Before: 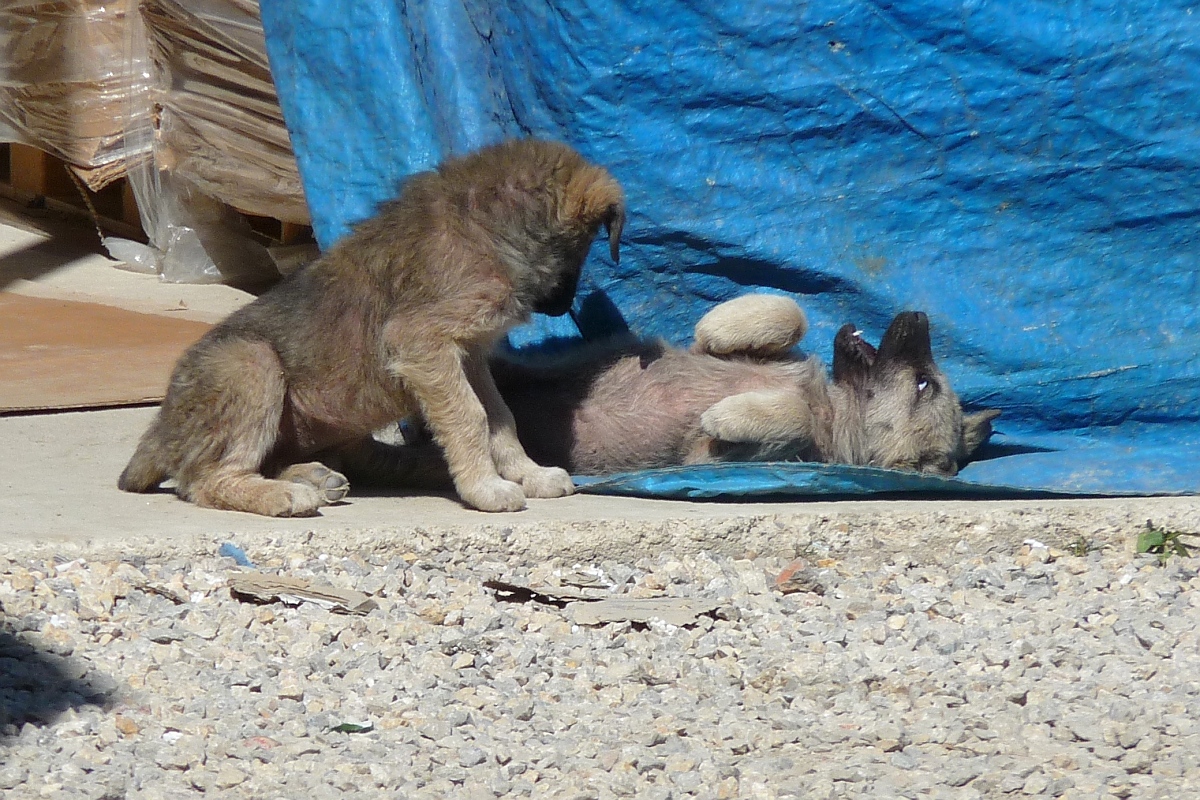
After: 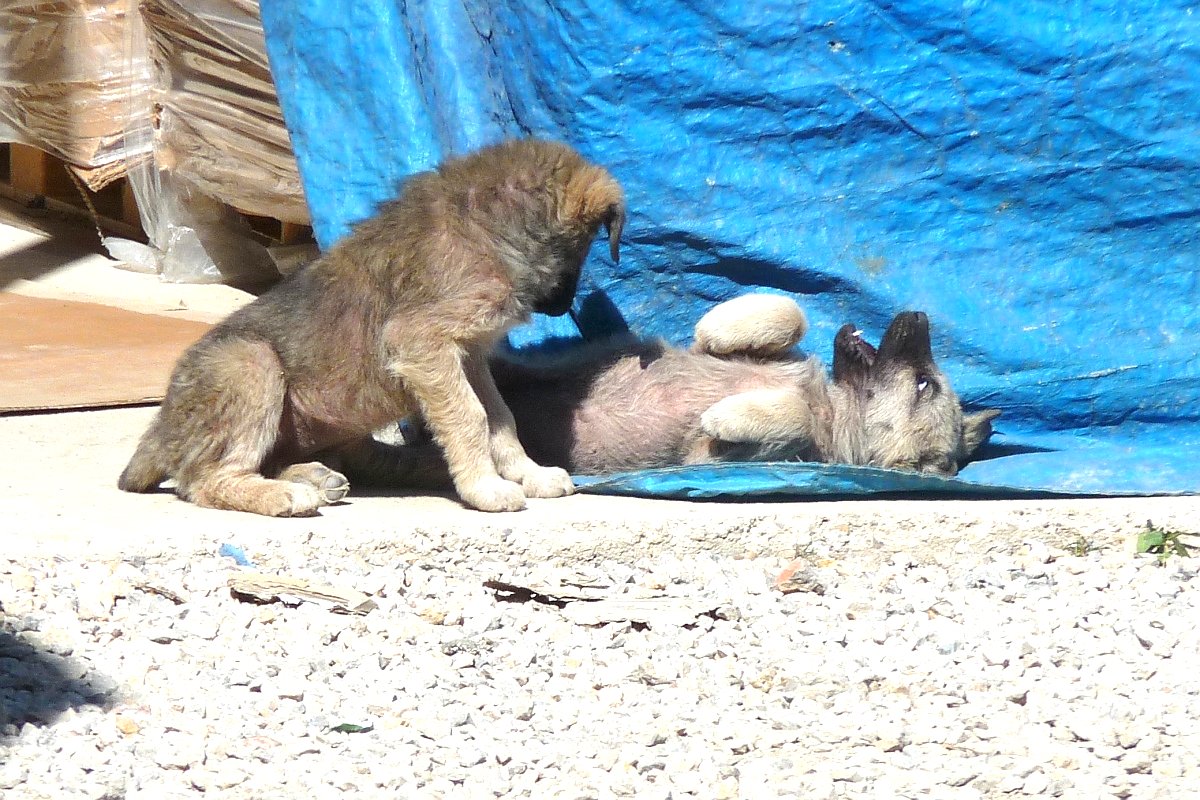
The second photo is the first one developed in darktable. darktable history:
exposure: exposure 0.65 EV, compensate exposure bias true, compensate highlight preservation false
tone equalizer: -8 EV -0.589 EV
